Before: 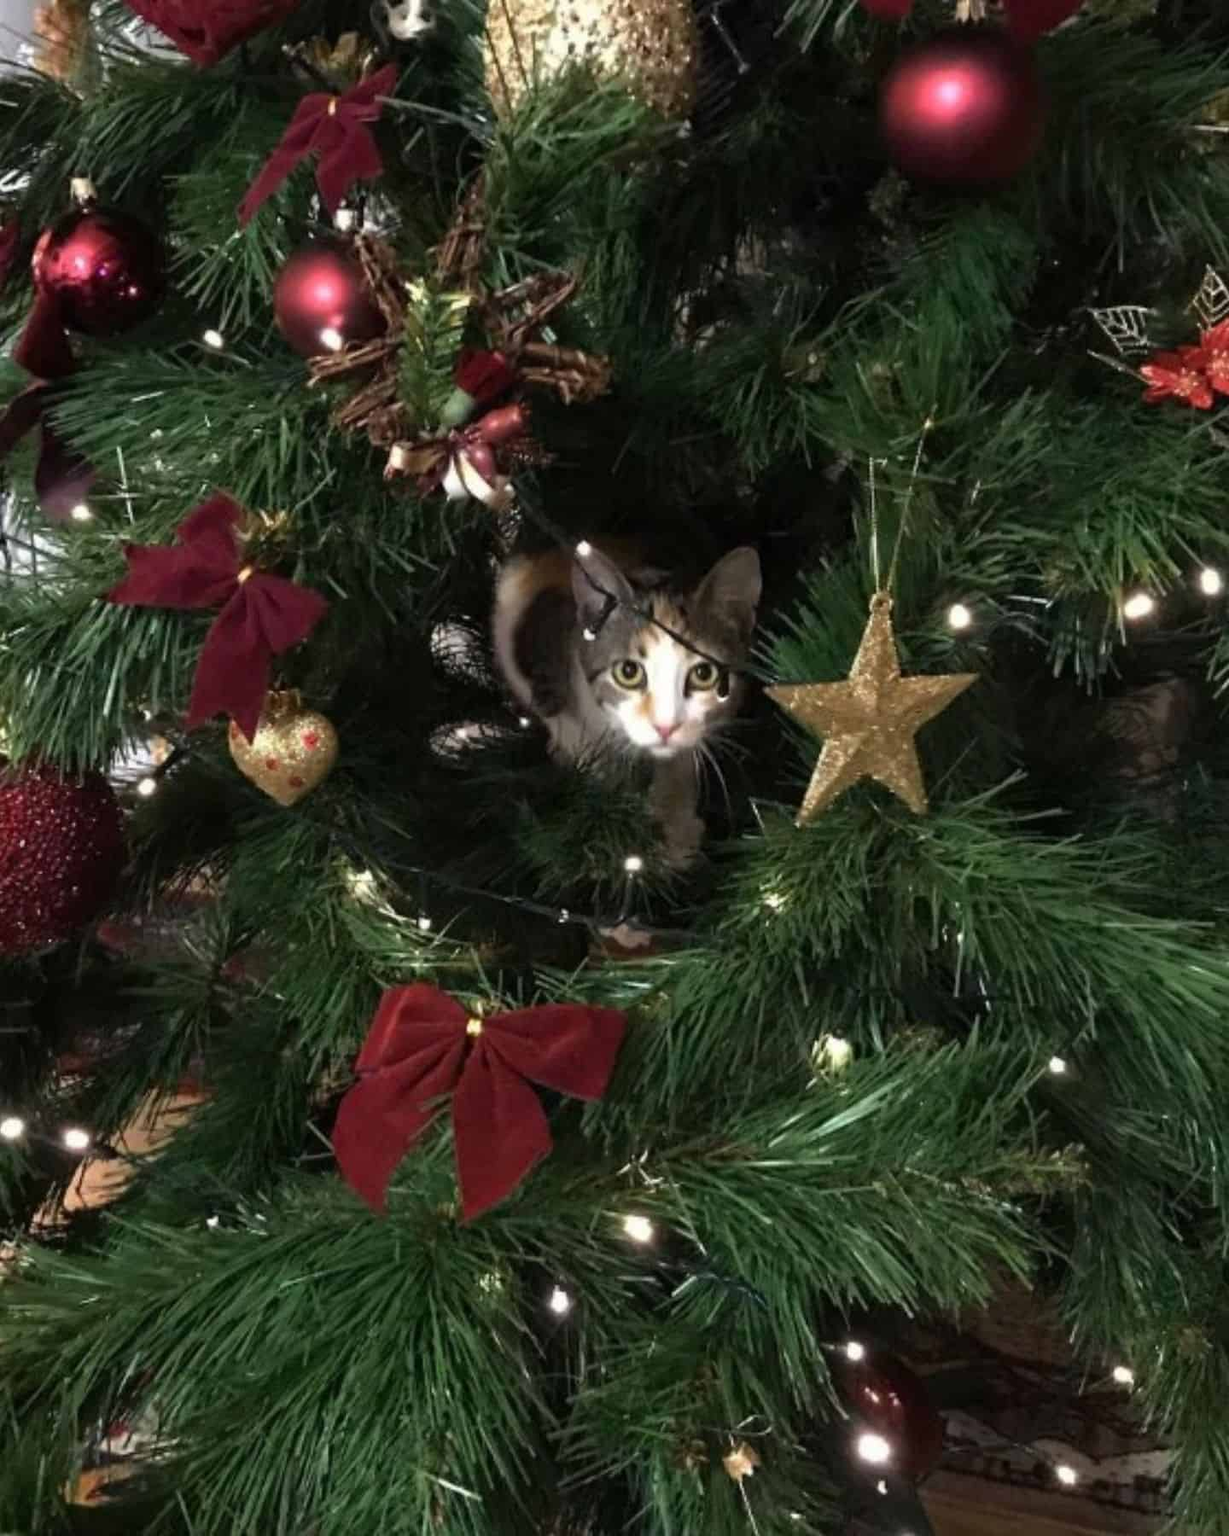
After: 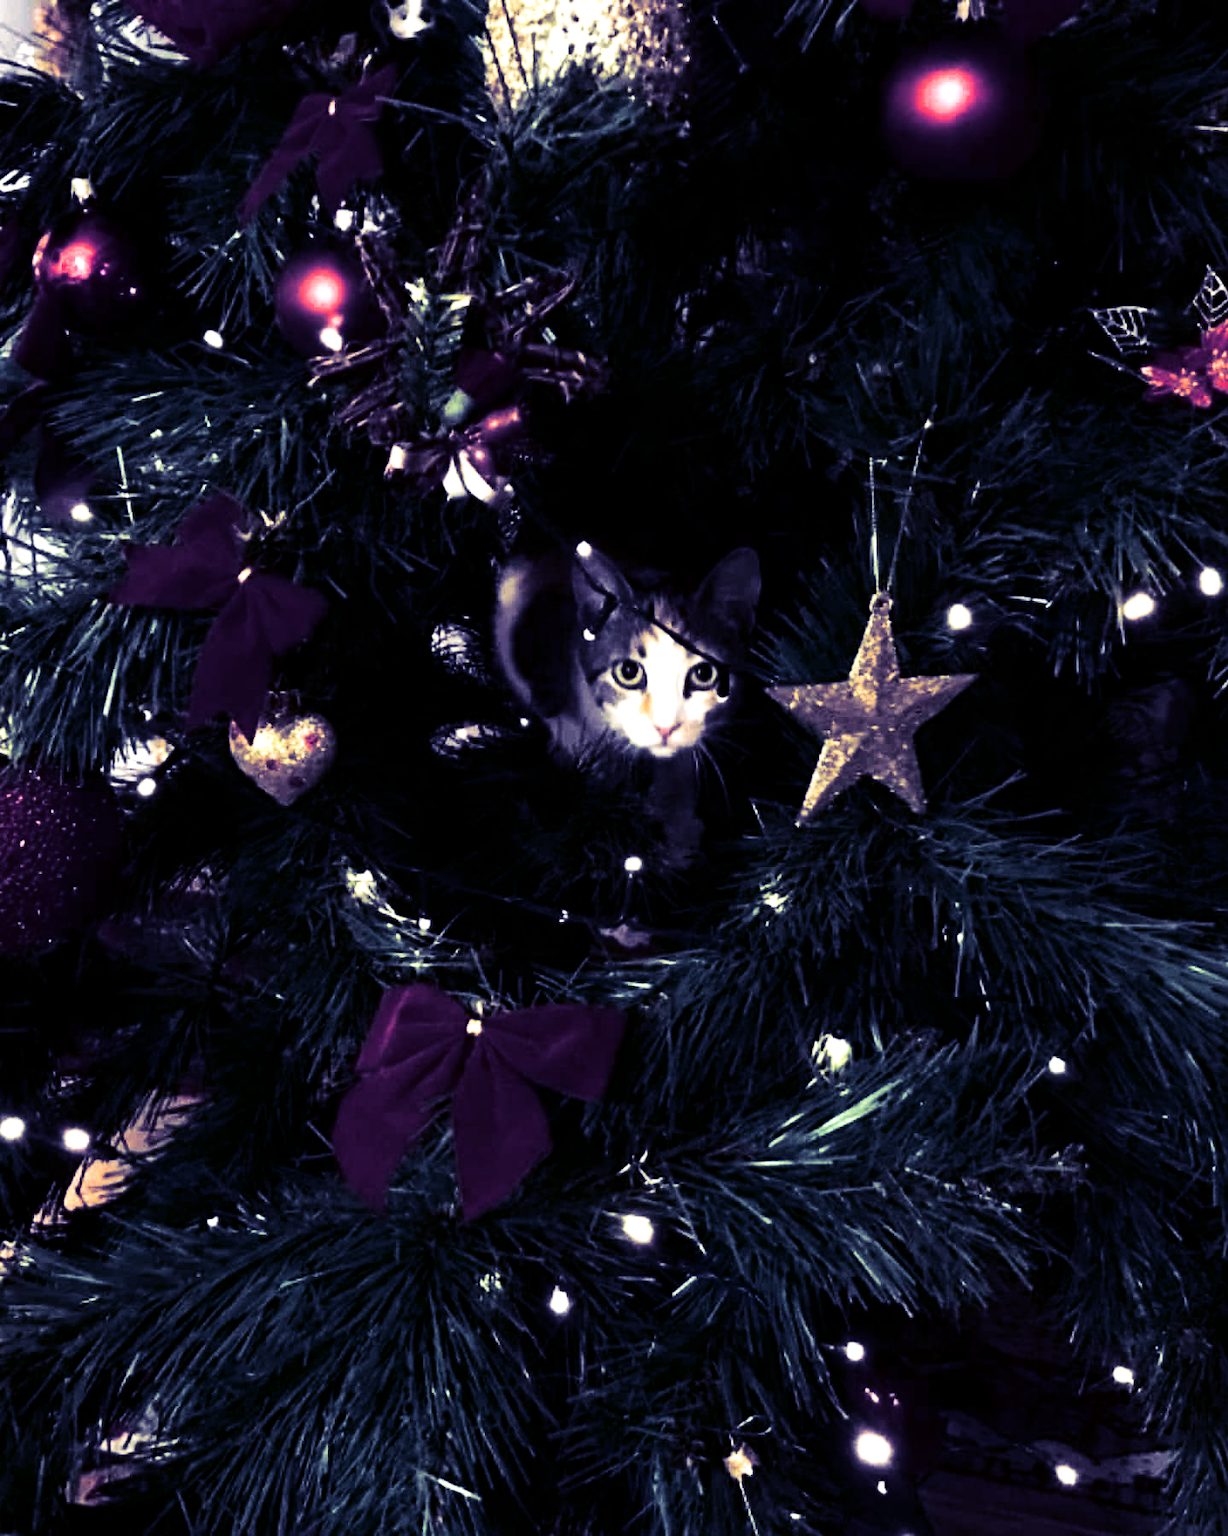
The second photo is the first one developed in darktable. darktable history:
contrast brightness saturation: contrast 0.24, brightness -0.24, saturation 0.14
exposure: black level correction 0, exposure 0.7 EV, compensate exposure bias true, compensate highlight preservation false
split-toning: shadows › hue 242.67°, shadows › saturation 0.733, highlights › hue 45.33°, highlights › saturation 0.667, balance -53.304, compress 21.15%
